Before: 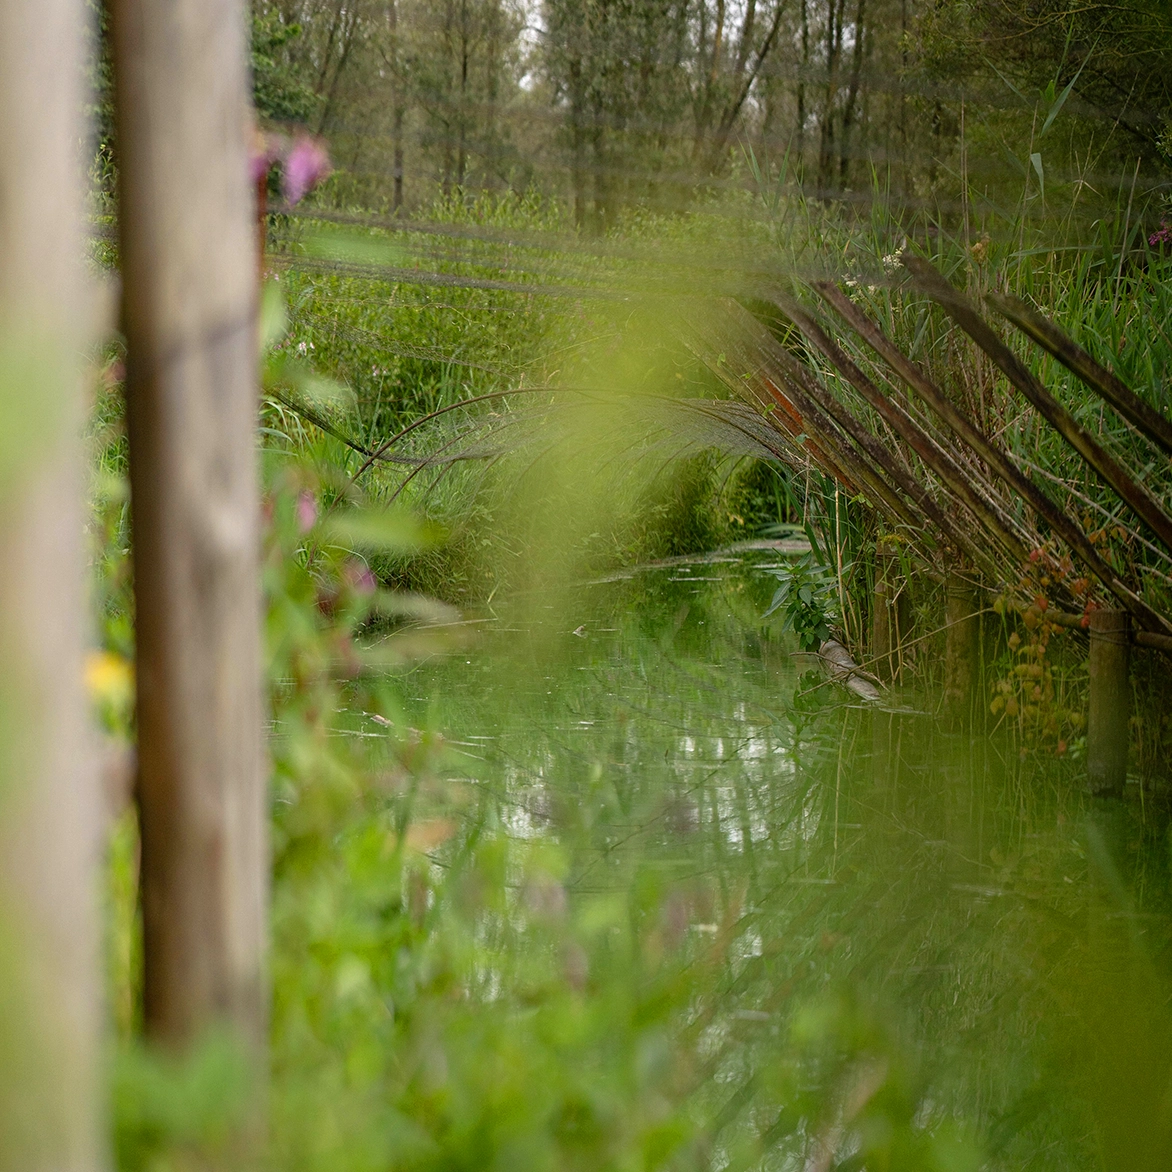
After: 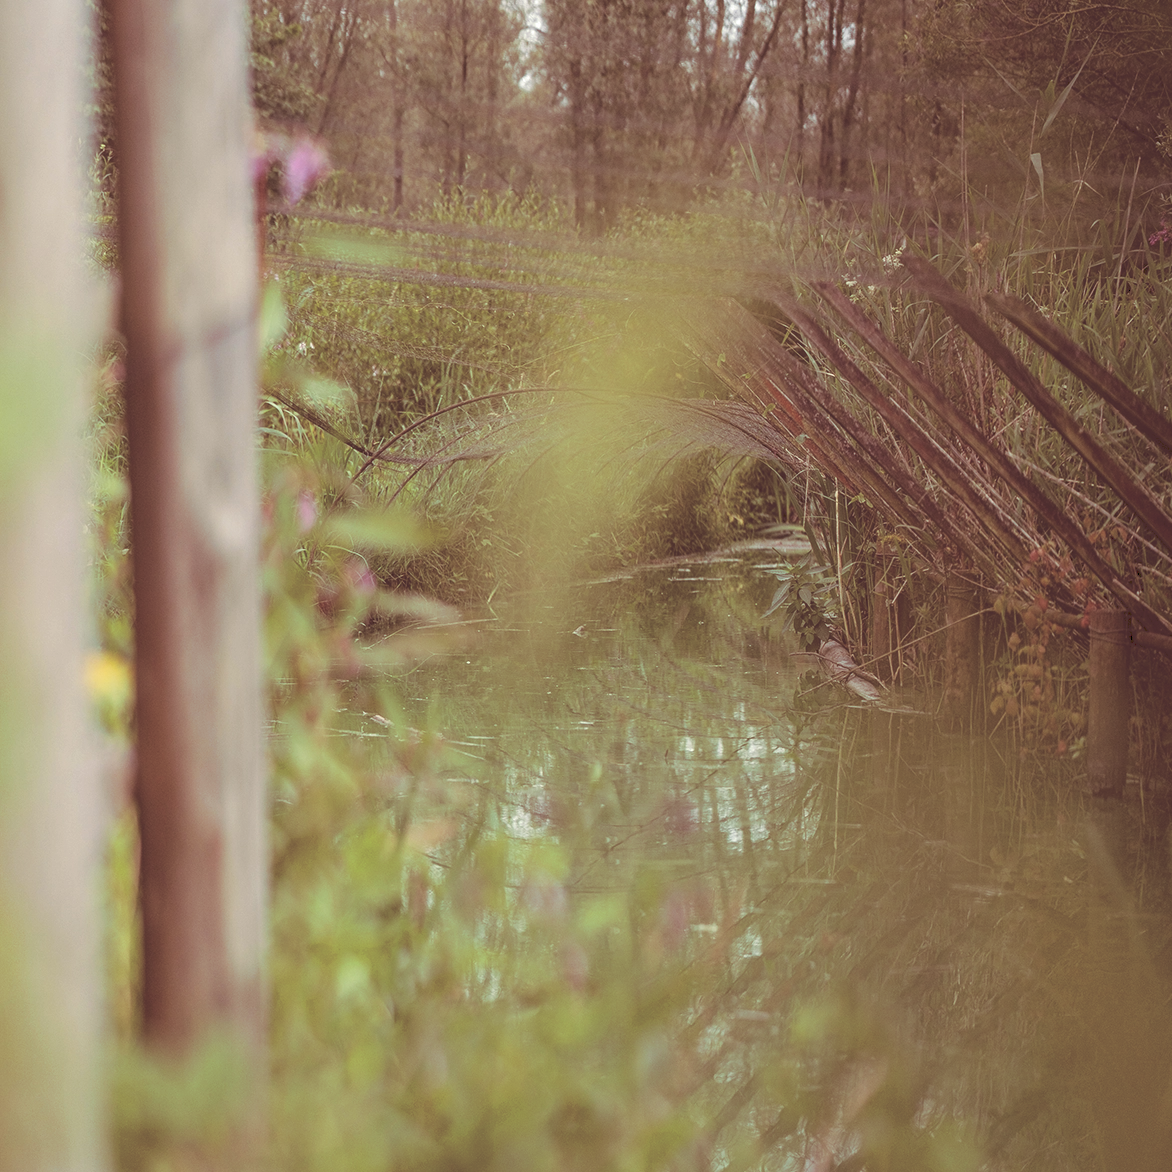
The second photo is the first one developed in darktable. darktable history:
split-toning: on, module defaults
bloom: size 9%, threshold 100%, strength 7%
tone curve: curves: ch0 [(0, 0) (0.003, 0.238) (0.011, 0.238) (0.025, 0.242) (0.044, 0.256) (0.069, 0.277) (0.1, 0.294) (0.136, 0.315) (0.177, 0.345) (0.224, 0.379) (0.277, 0.419) (0.335, 0.463) (0.399, 0.511) (0.468, 0.566) (0.543, 0.627) (0.623, 0.687) (0.709, 0.75) (0.801, 0.824) (0.898, 0.89) (1, 1)], preserve colors none
